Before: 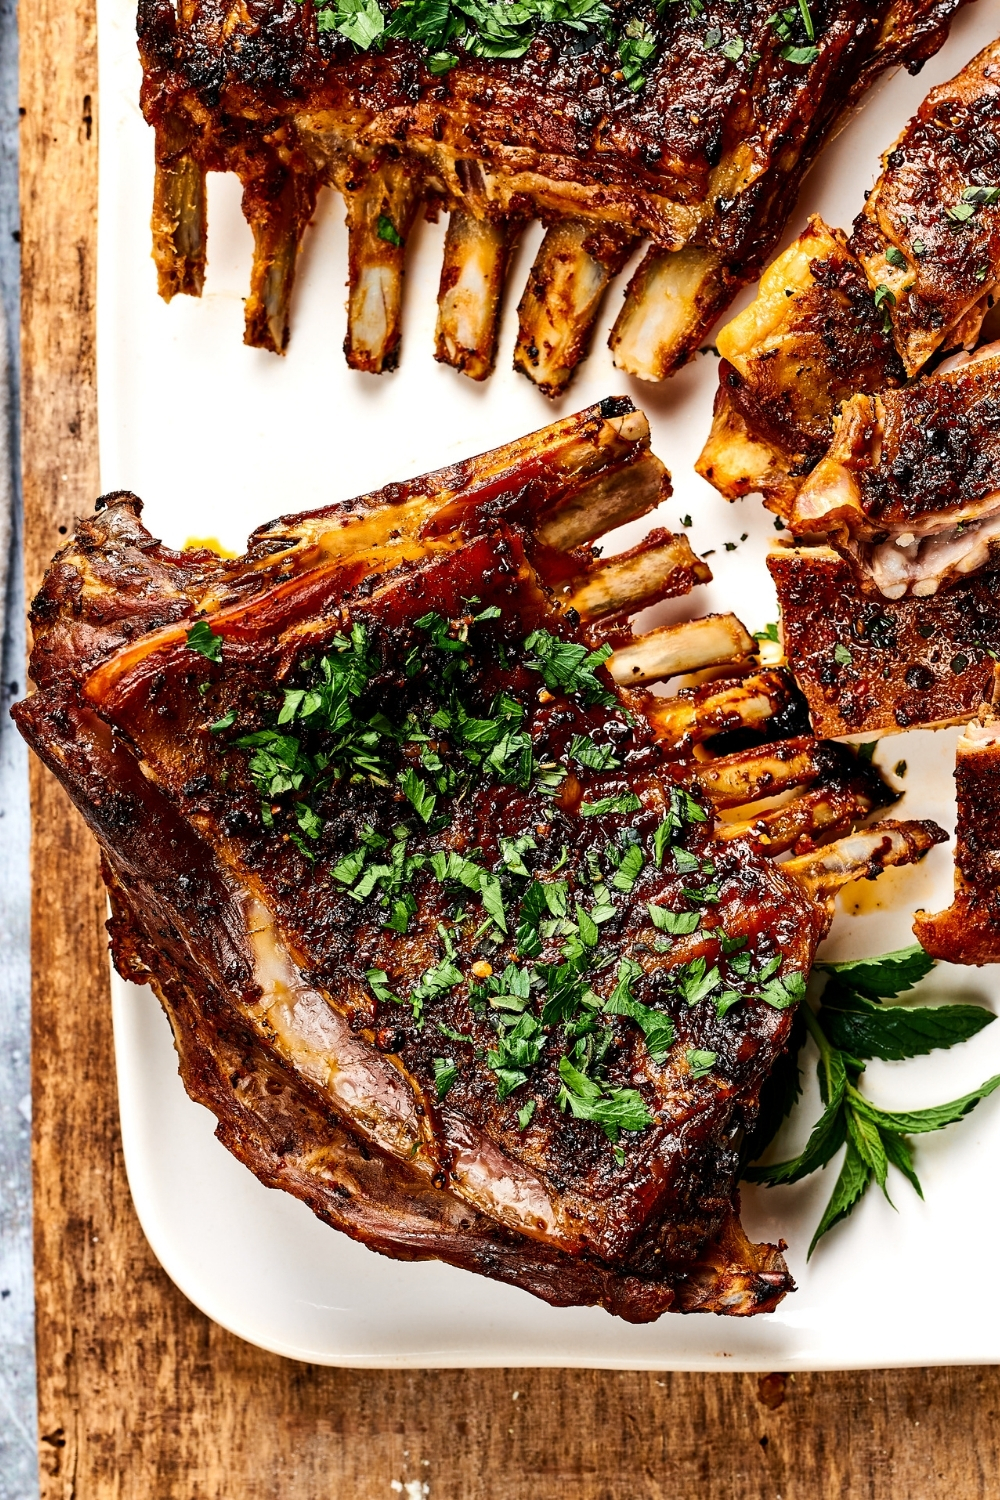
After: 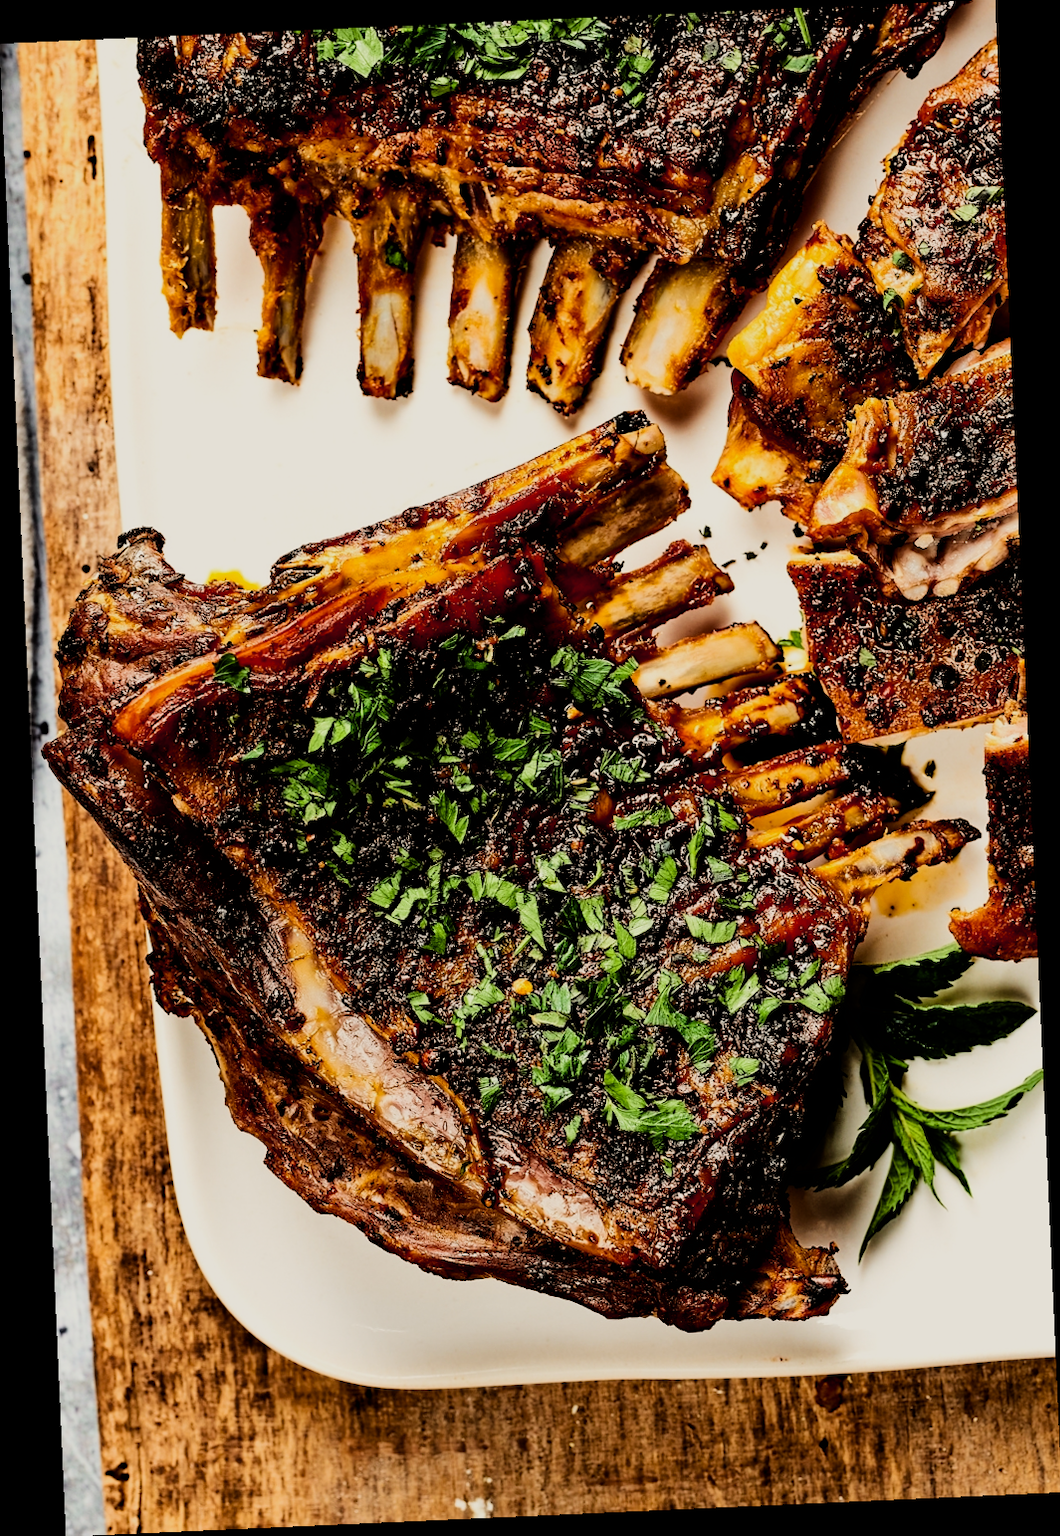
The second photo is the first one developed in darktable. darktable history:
rotate and perspective: rotation -2.56°, automatic cropping off
exposure: black level correction 0.01, exposure 0.014 EV, compensate highlight preservation false
filmic rgb: black relative exposure -5 EV, hardness 2.88, contrast 1.3, highlights saturation mix -30%
color balance: lift [1.005, 1.002, 0.998, 0.998], gamma [1, 1.021, 1.02, 0.979], gain [0.923, 1.066, 1.056, 0.934]
